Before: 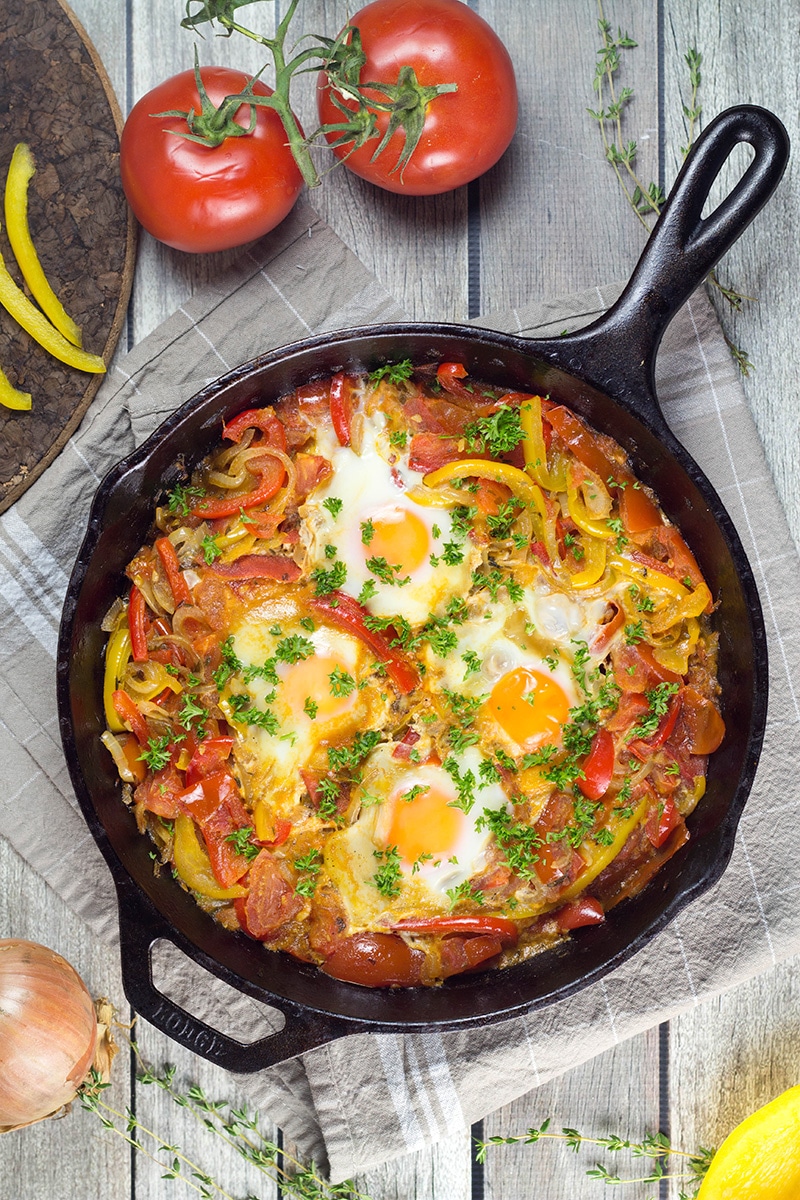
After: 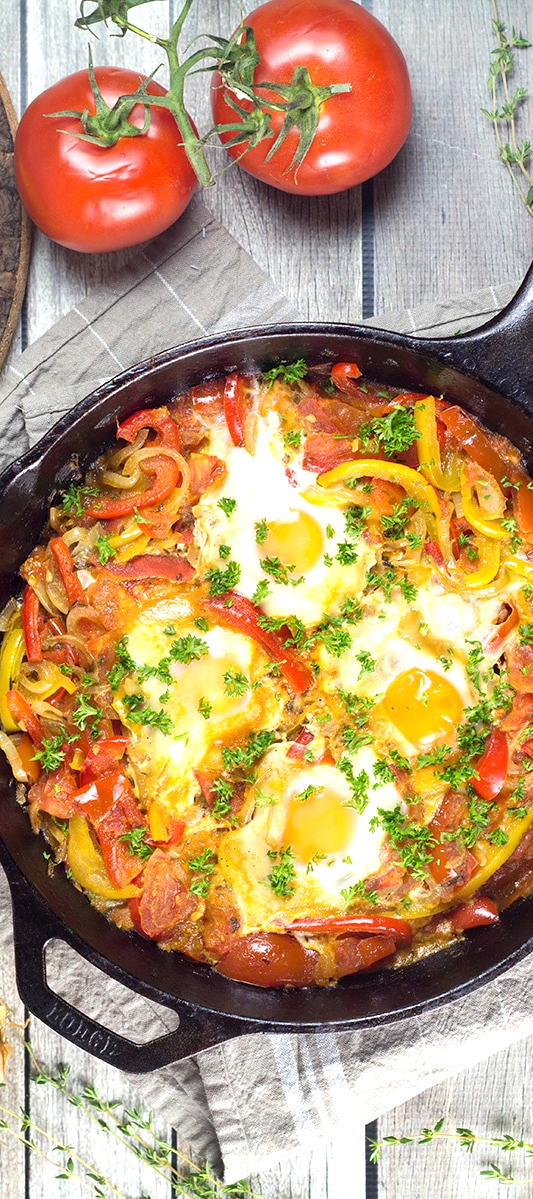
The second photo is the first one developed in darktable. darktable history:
crop and rotate: left 13.409%, right 19.924%
exposure: exposure 0.507 EV, compensate highlight preservation false
